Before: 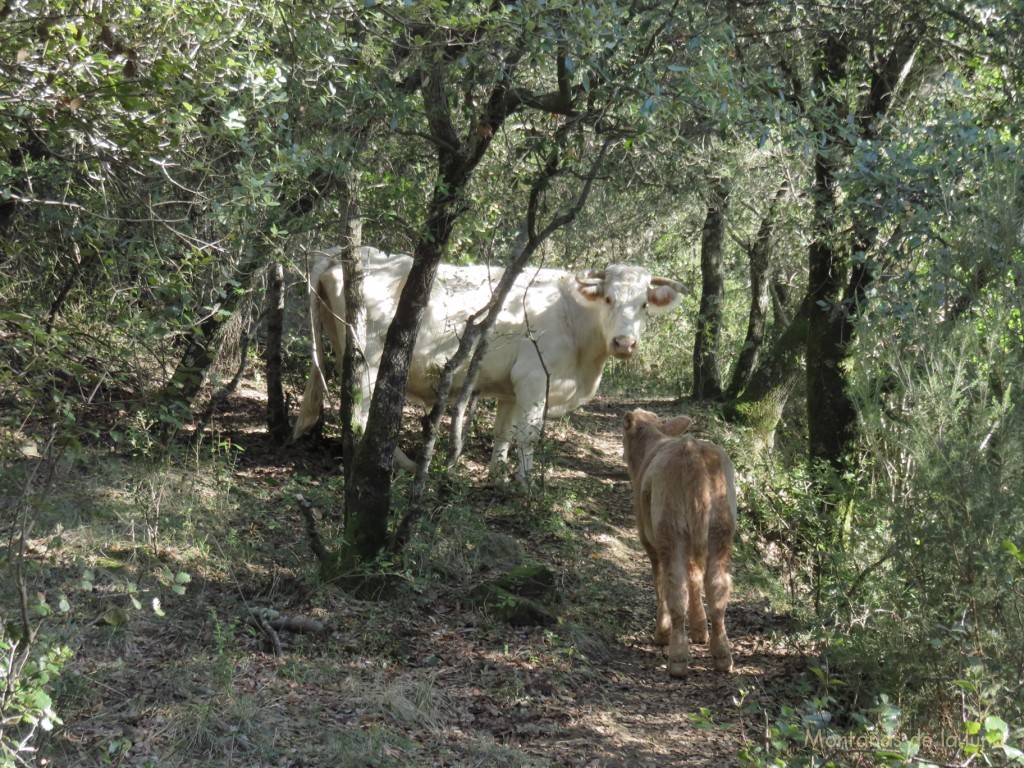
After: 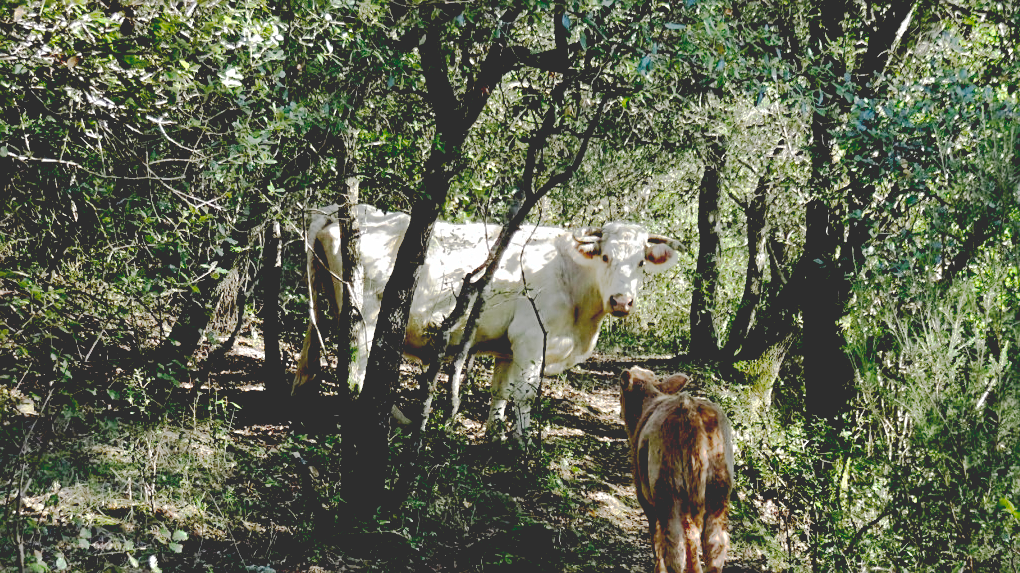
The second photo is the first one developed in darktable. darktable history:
crop: left 0.359%, top 5.498%, bottom 19.886%
base curve: curves: ch0 [(0.065, 0.026) (0.236, 0.358) (0.53, 0.546) (0.777, 0.841) (0.924, 0.992)], preserve colors none
sharpen: on, module defaults
